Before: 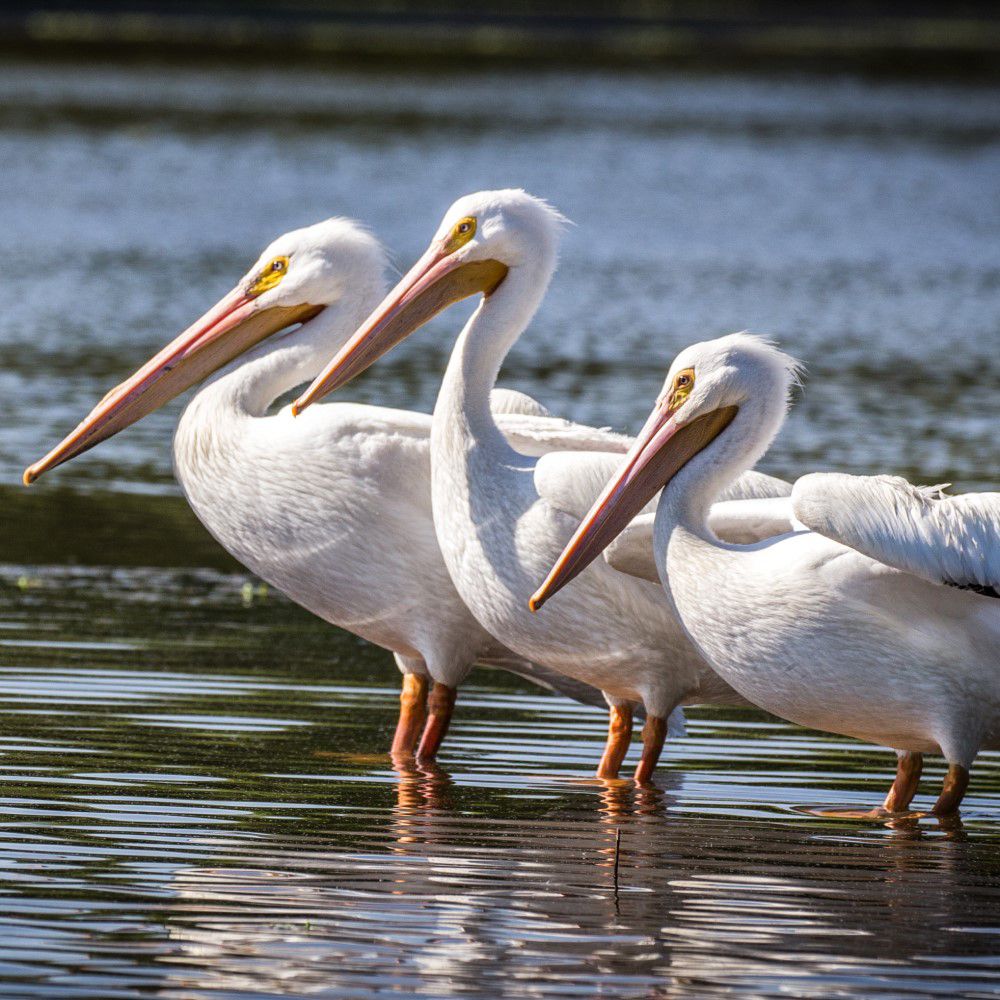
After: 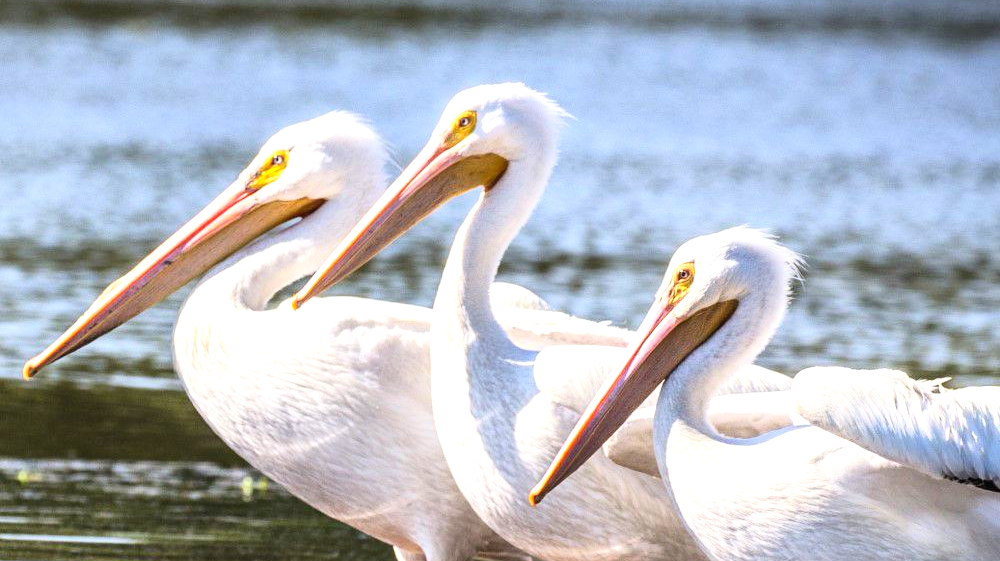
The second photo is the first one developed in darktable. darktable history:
crop and rotate: top 10.605%, bottom 33.274%
contrast brightness saturation: contrast 0.2, brightness 0.15, saturation 0.14
exposure: black level correction 0, exposure 0.7 EV, compensate exposure bias true, compensate highlight preservation false
